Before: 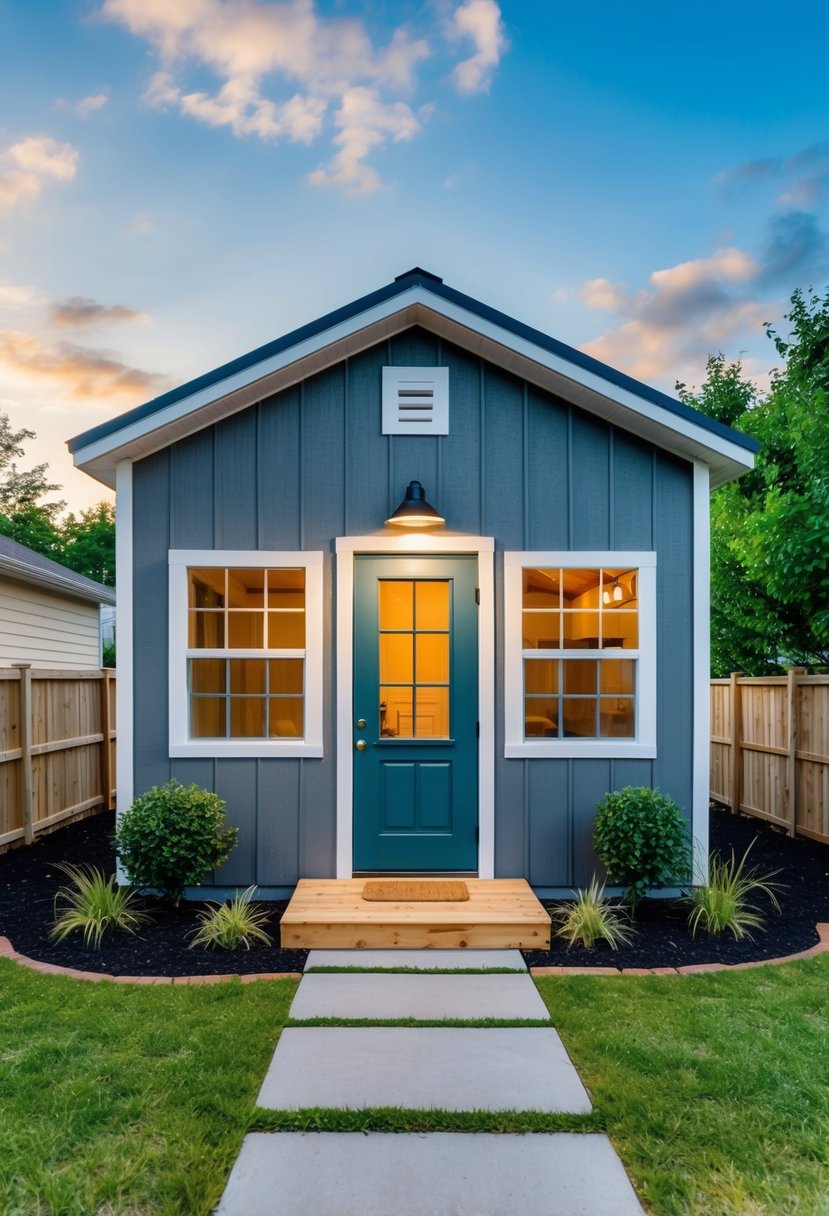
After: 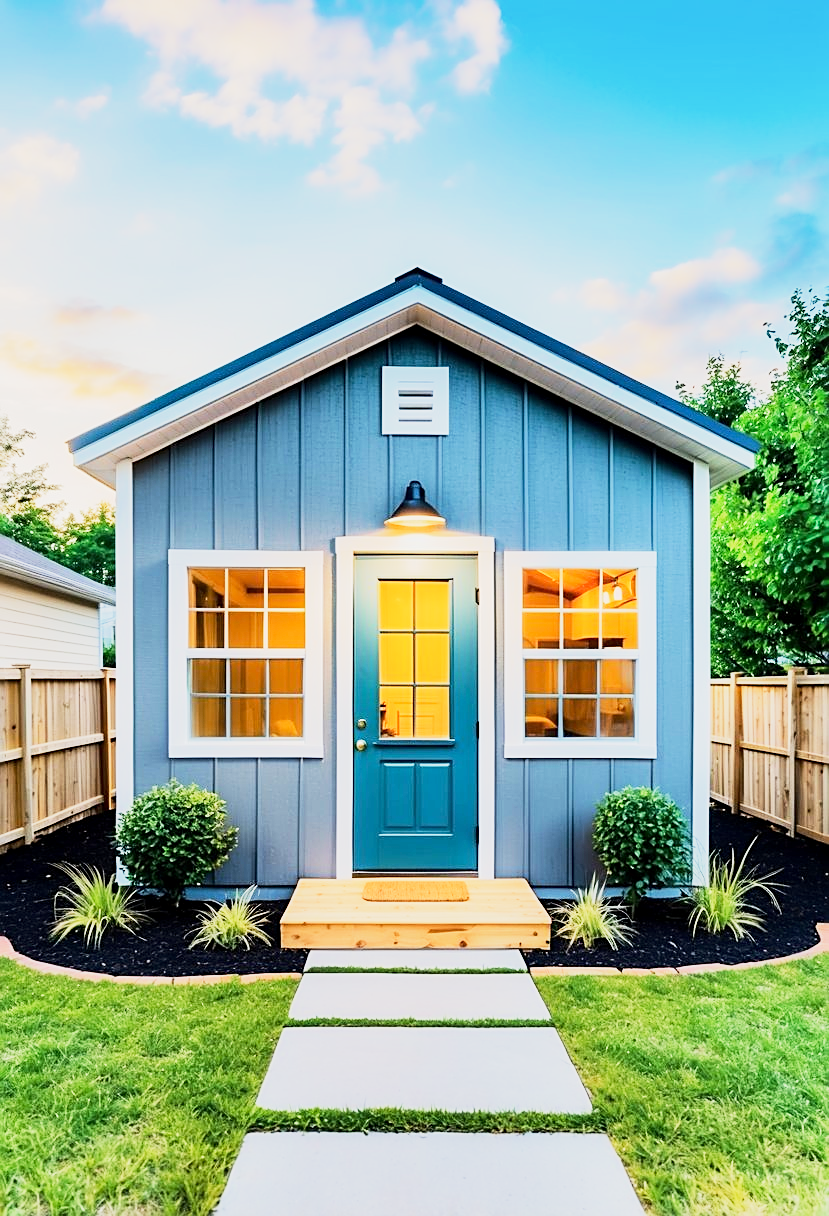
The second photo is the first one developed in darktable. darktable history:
exposure: black level correction 0.001, compensate highlight preservation false
tone equalizer: -7 EV 0.156 EV, -6 EV 0.626 EV, -5 EV 1.14 EV, -4 EV 1.33 EV, -3 EV 1.17 EV, -2 EV 0.6 EV, -1 EV 0.15 EV, edges refinement/feathering 500, mask exposure compensation -1.57 EV, preserve details no
base curve: curves: ch0 [(0, 0) (0.088, 0.125) (0.176, 0.251) (0.354, 0.501) (0.613, 0.749) (1, 0.877)], preserve colors none
sharpen: on, module defaults
